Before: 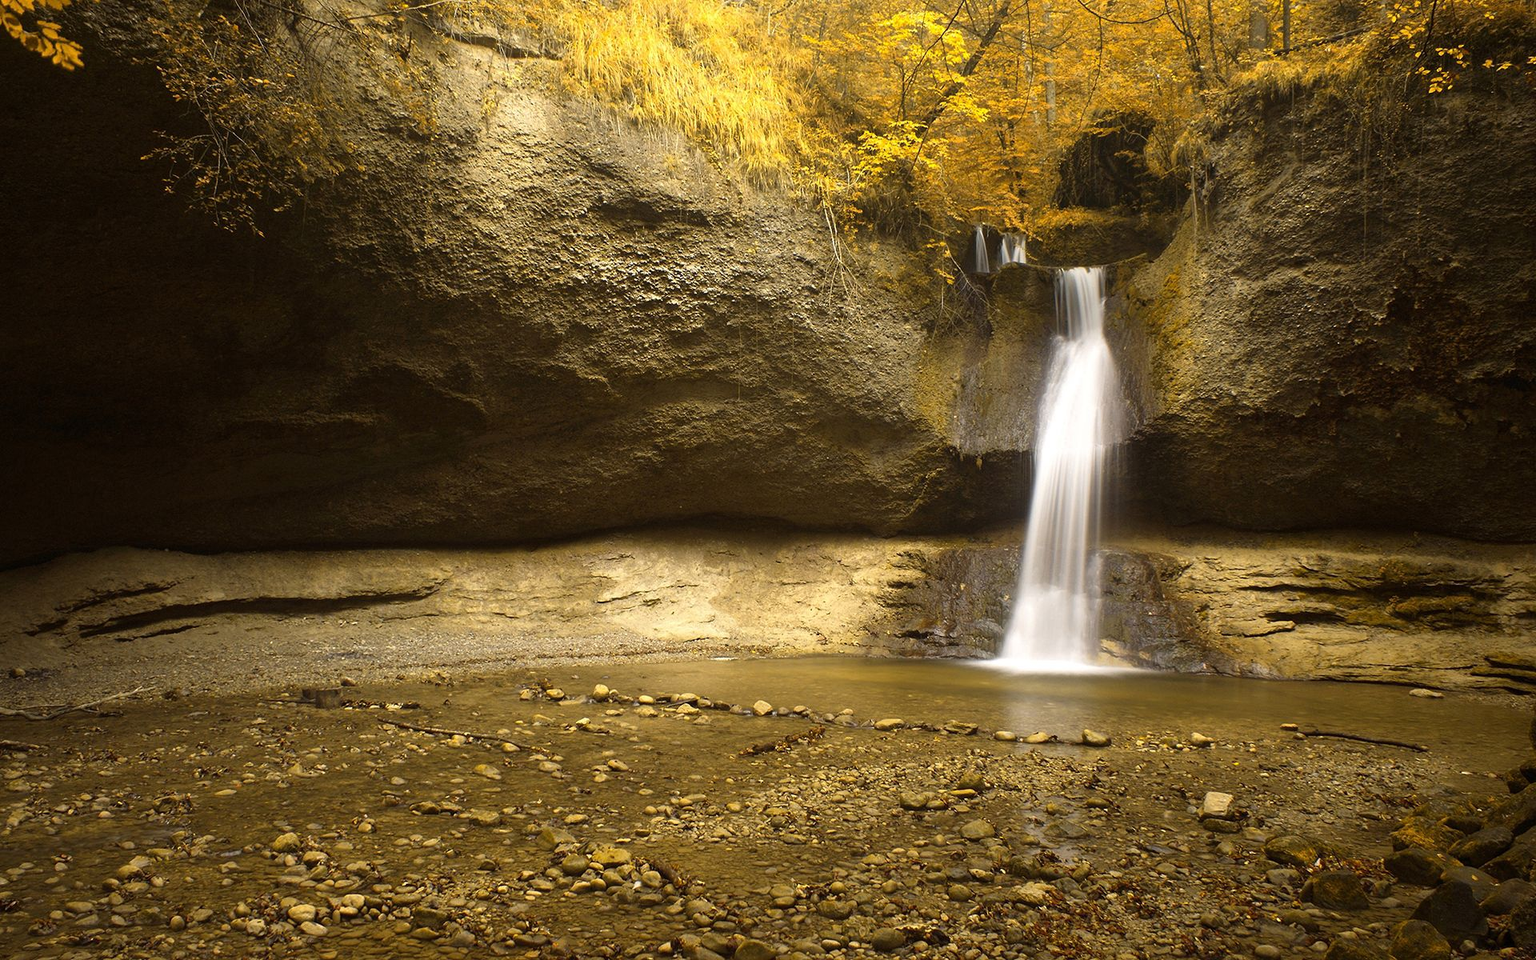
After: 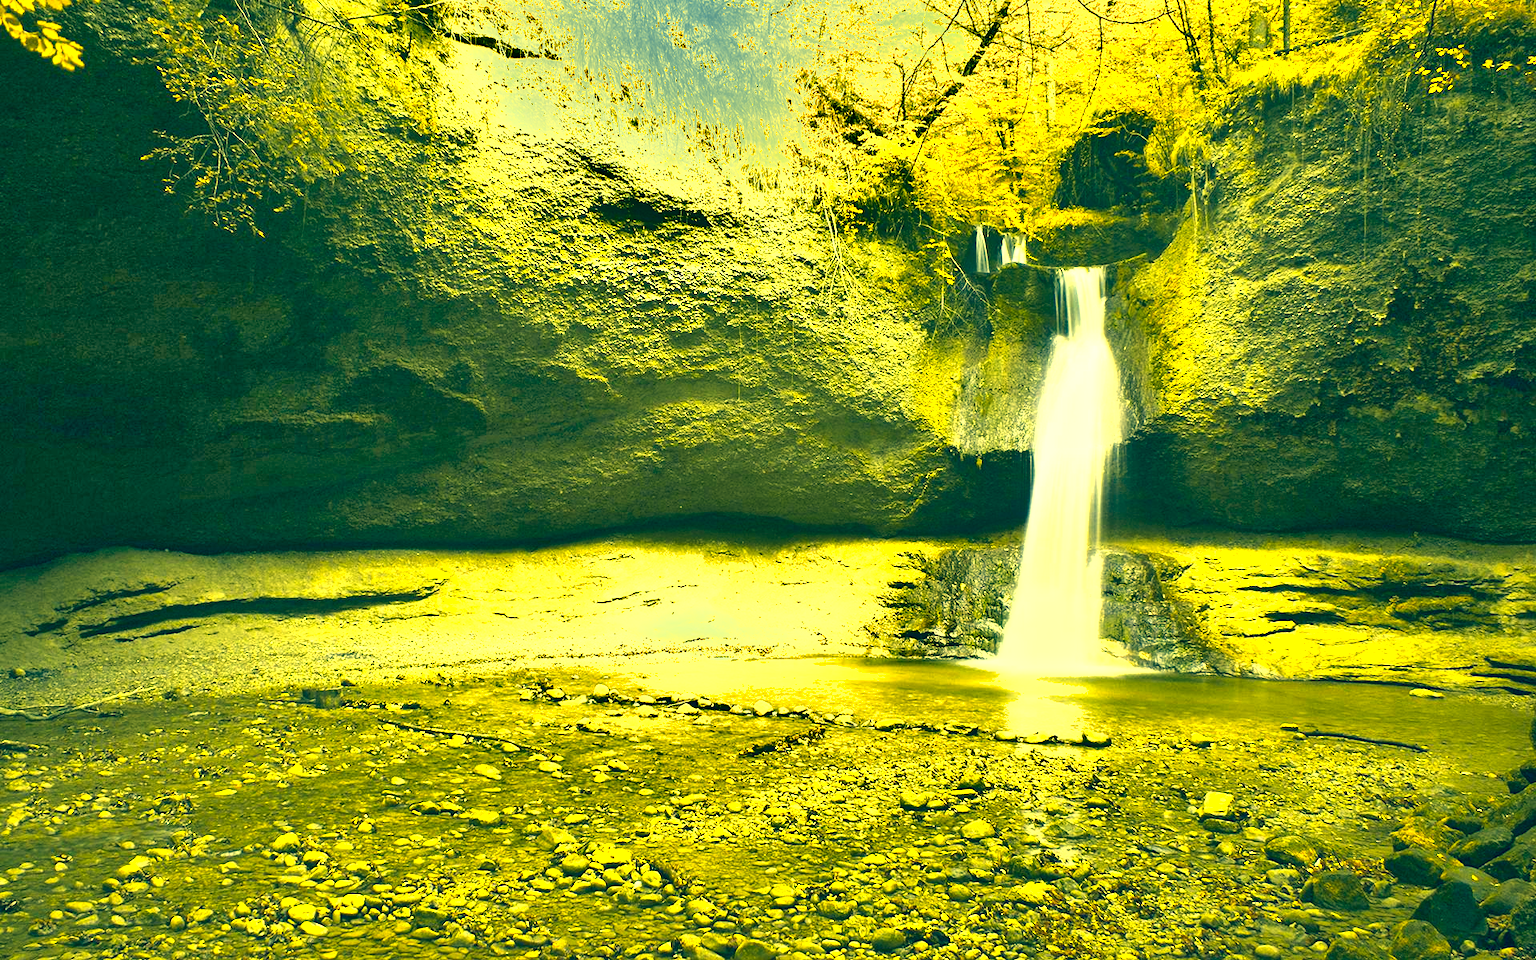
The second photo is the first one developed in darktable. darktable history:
exposure: black level correction 0, exposure 2.109 EV, compensate exposure bias true, compensate highlight preservation false
shadows and highlights: low approximation 0.01, soften with gaussian
color correction: highlights a* -16.2, highlights b* 39.97, shadows a* -39.69, shadows b* -25.73
color zones: curves: ch0 [(0, 0.5) (0.143, 0.5) (0.286, 0.5) (0.429, 0.5) (0.62, 0.489) (0.714, 0.445) (0.844, 0.496) (1, 0.5)]; ch1 [(0, 0.5) (0.143, 0.5) (0.286, 0.5) (0.429, 0.5) (0.571, 0.5) (0.714, 0.523) (0.857, 0.5) (1, 0.5)]
local contrast: mode bilateral grid, contrast 100, coarseness 100, detail 109%, midtone range 0.2
